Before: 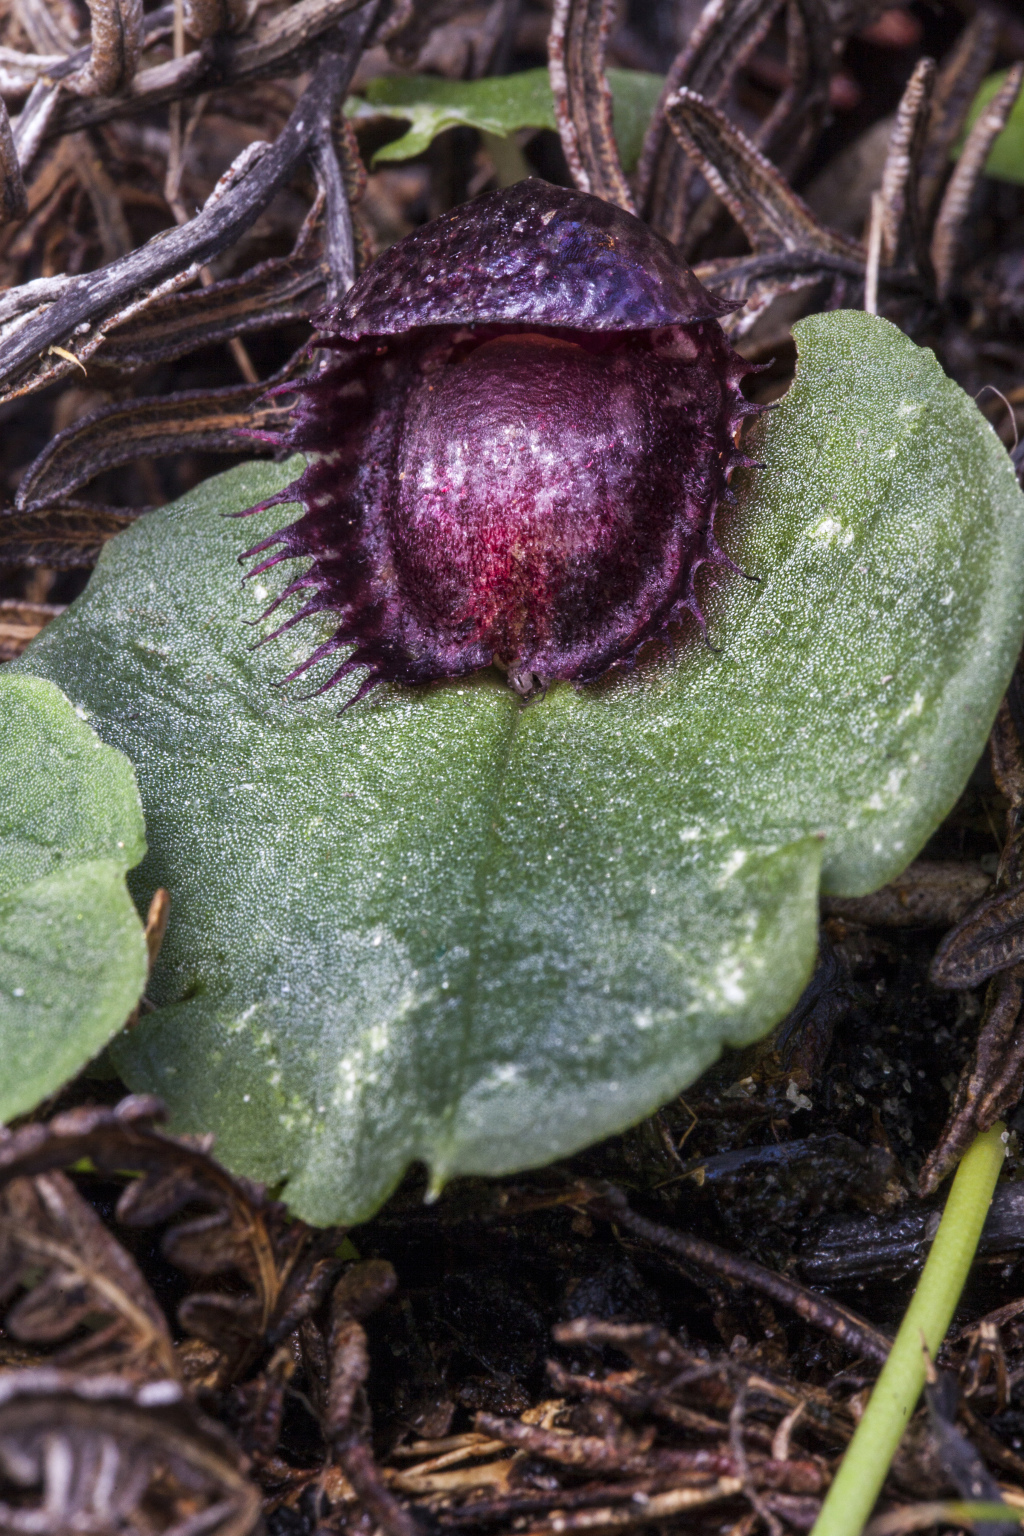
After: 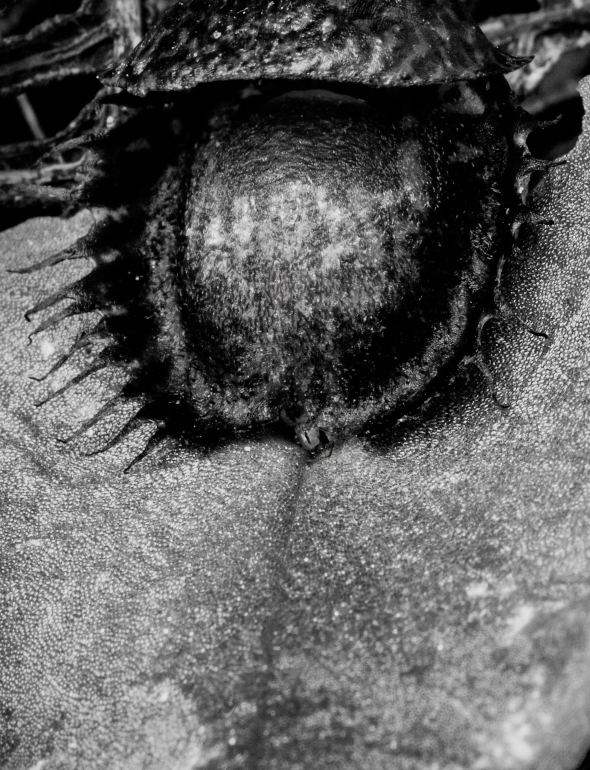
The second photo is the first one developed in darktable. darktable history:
contrast brightness saturation: saturation -0.988
crop: left 20.812%, top 15.94%, right 21.557%, bottom 33.882%
filmic rgb: black relative exposure -5.13 EV, white relative exposure 3.99 EV, hardness 2.91, contrast 1.298
